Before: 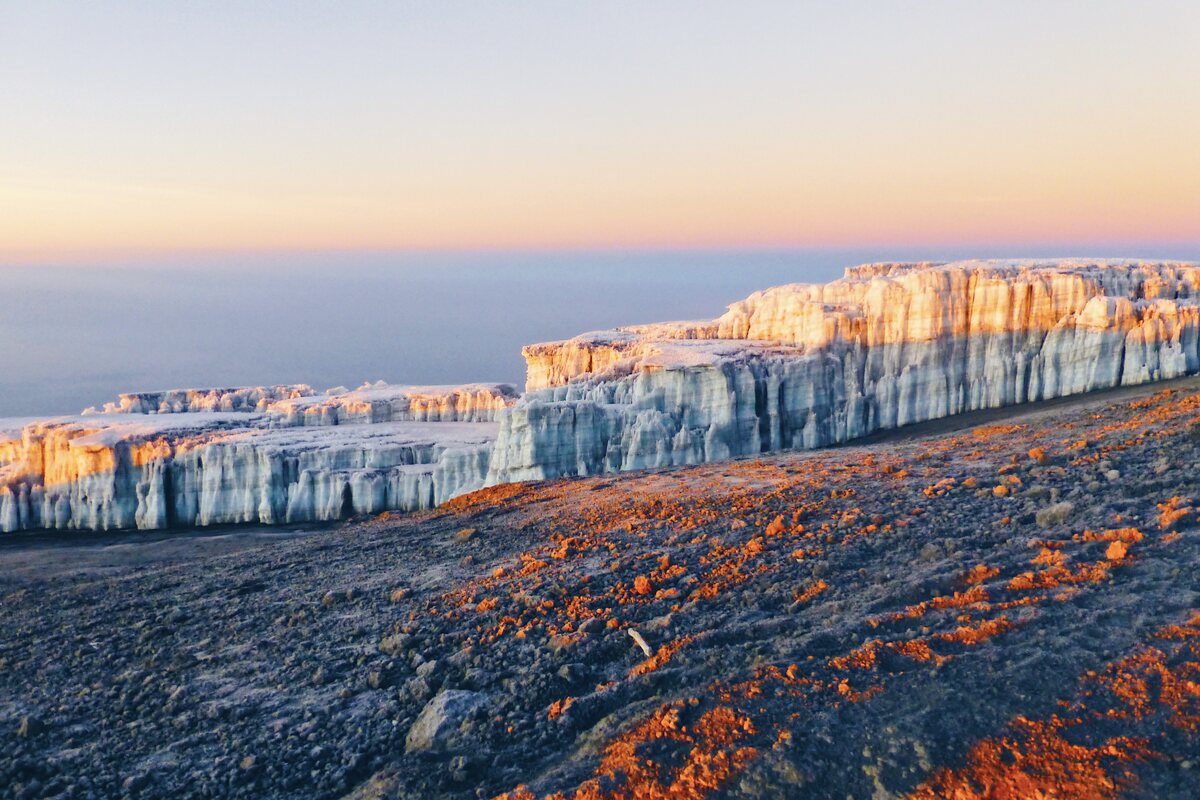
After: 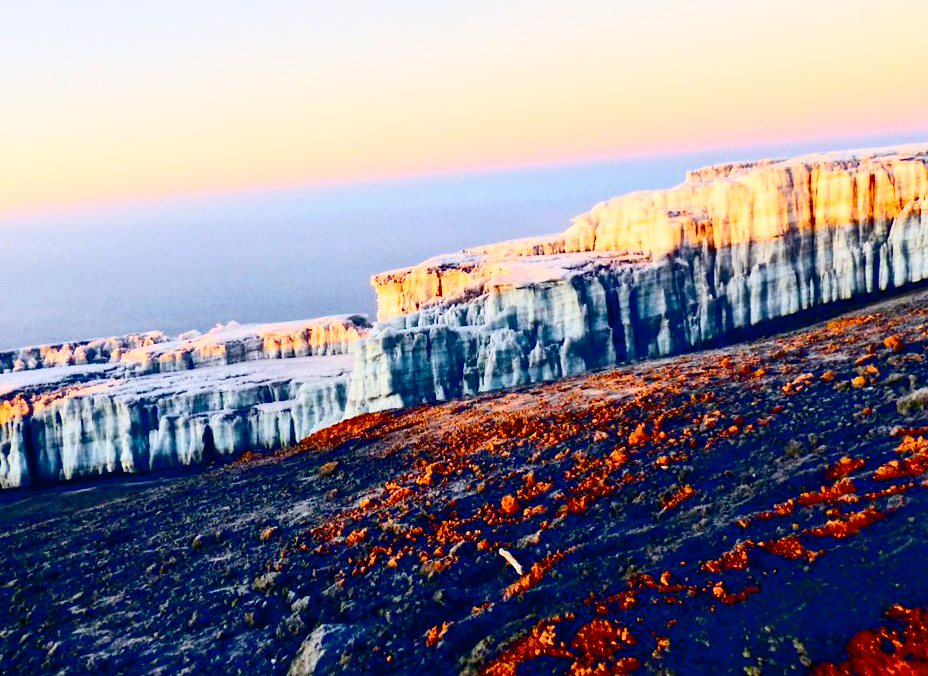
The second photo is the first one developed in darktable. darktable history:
crop: left 9.807%, top 6.259%, right 7.334%, bottom 2.177%
contrast brightness saturation: contrast 0.4, brightness 0.05, saturation 0.25
exposure: black level correction 0.047, exposure 0.013 EV, compensate highlight preservation false
rotate and perspective: rotation -4.57°, crop left 0.054, crop right 0.944, crop top 0.087, crop bottom 0.914
